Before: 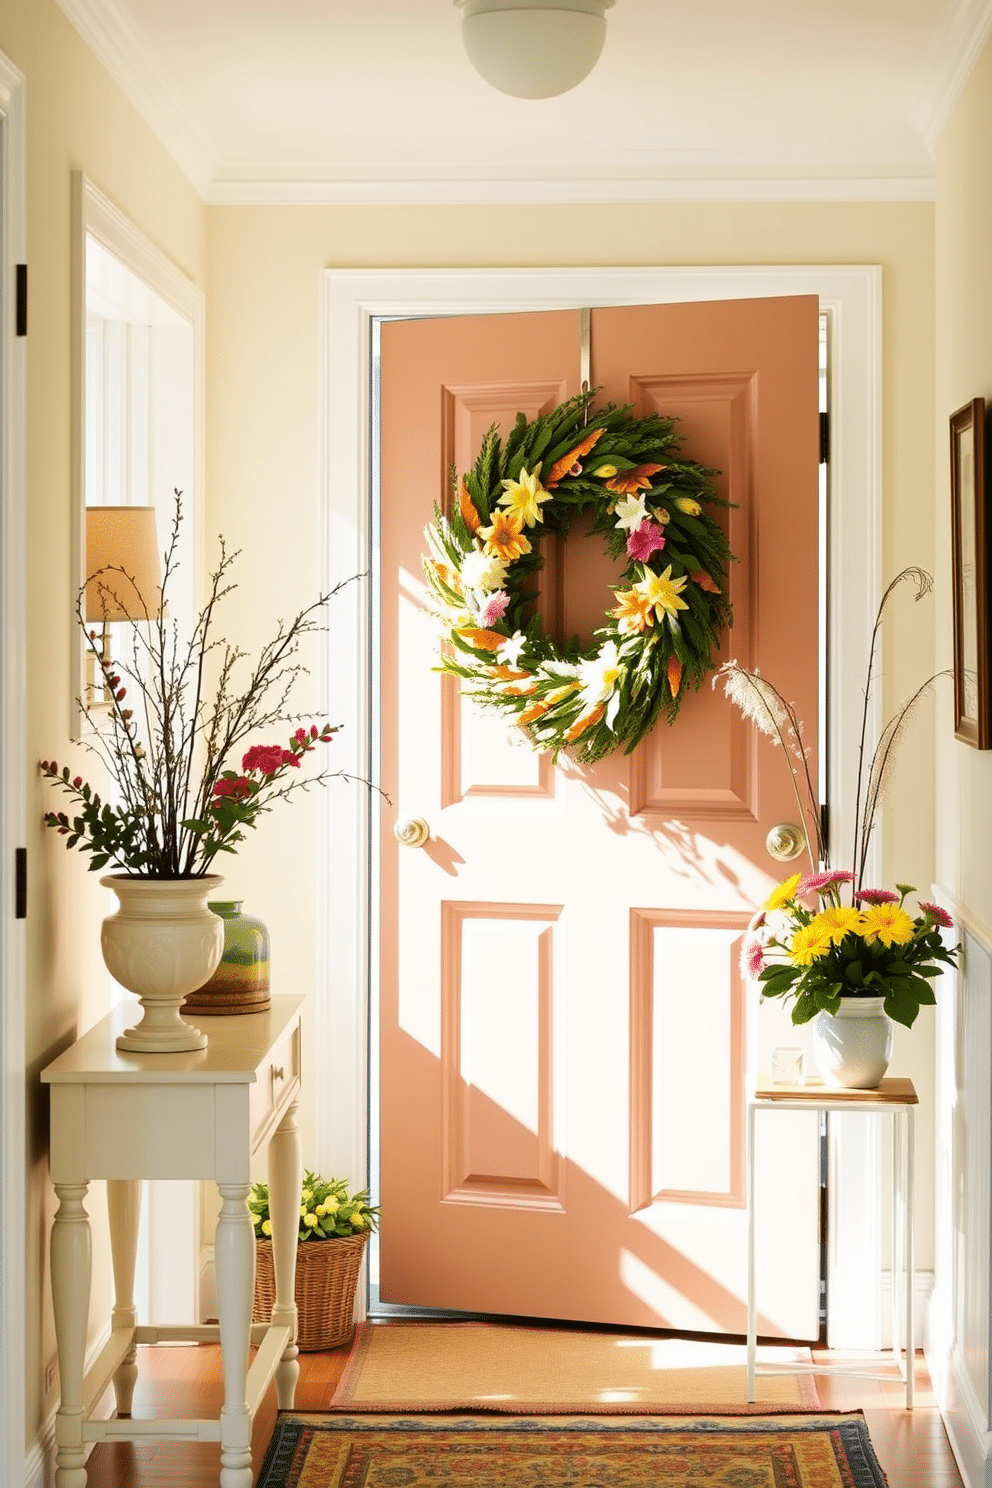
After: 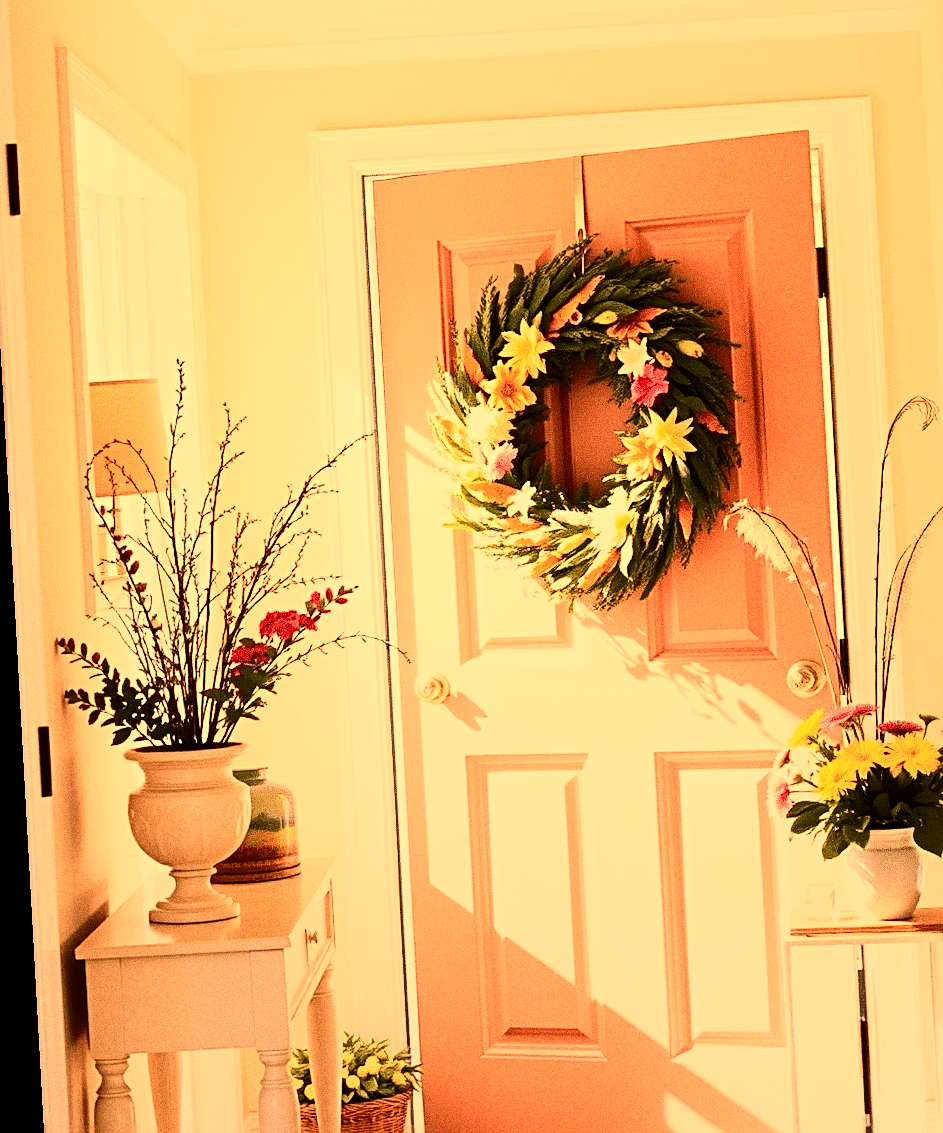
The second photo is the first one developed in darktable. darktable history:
white balance: red 1.467, blue 0.684
crop and rotate: left 2.425%, top 11.305%, right 9.6%, bottom 15.08%
sharpen: radius 3.119
graduated density: rotation -180°, offset 24.95
contrast brightness saturation: contrast 0.28
rotate and perspective: rotation -3.18°, automatic cropping off
grain: coarseness 0.09 ISO, strength 40%
